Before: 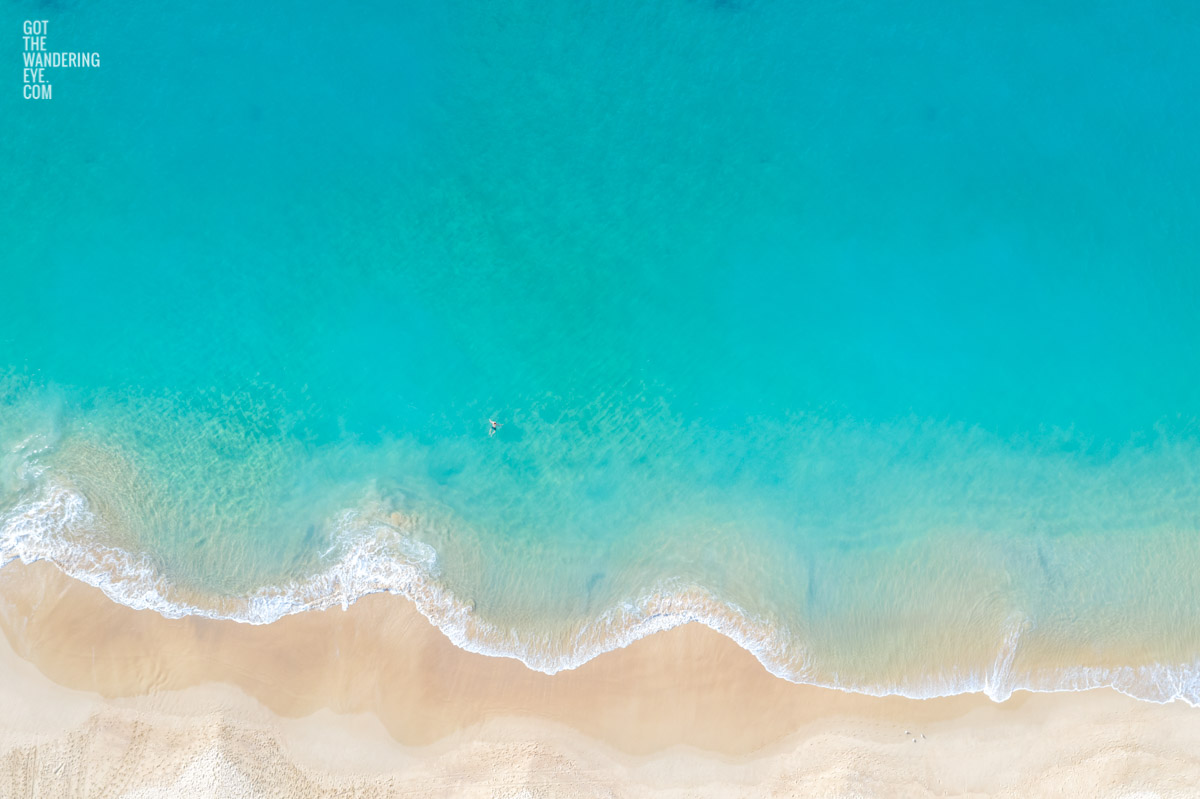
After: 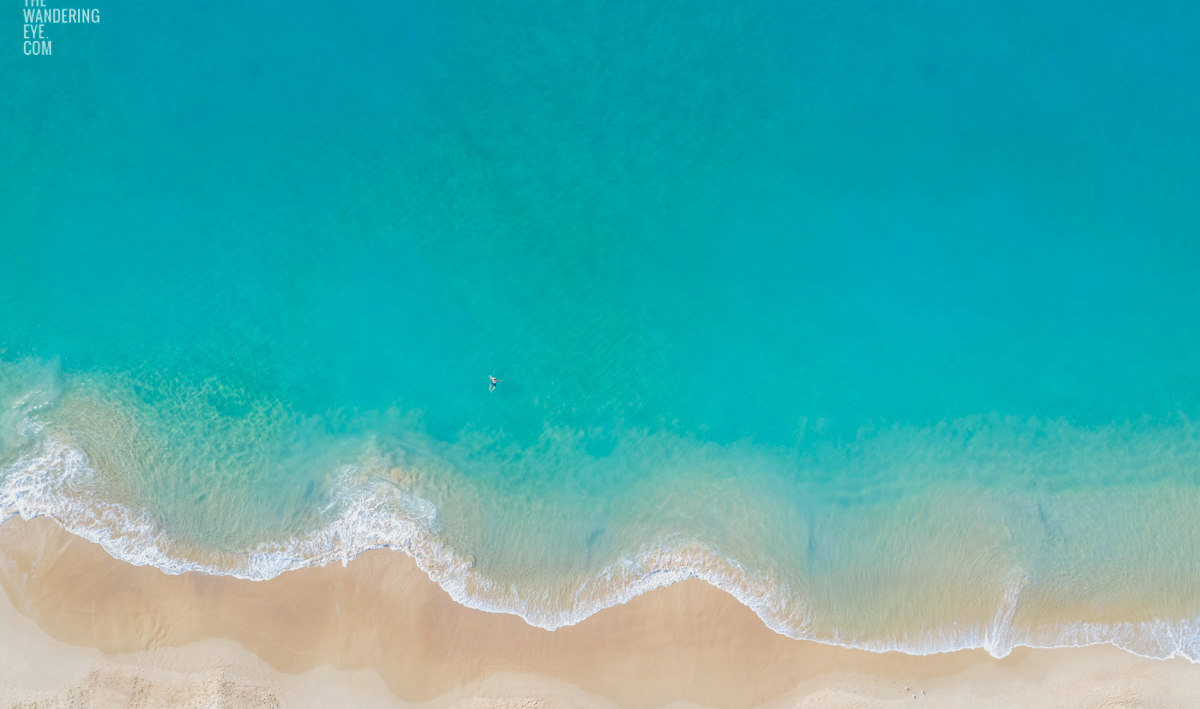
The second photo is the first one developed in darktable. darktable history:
crop and rotate: top 5.609%, bottom 5.609%
white balance: emerald 1
exposure: black level correction 0.006, exposure -0.226 EV, compensate highlight preservation false
vibrance: vibrance 100%
